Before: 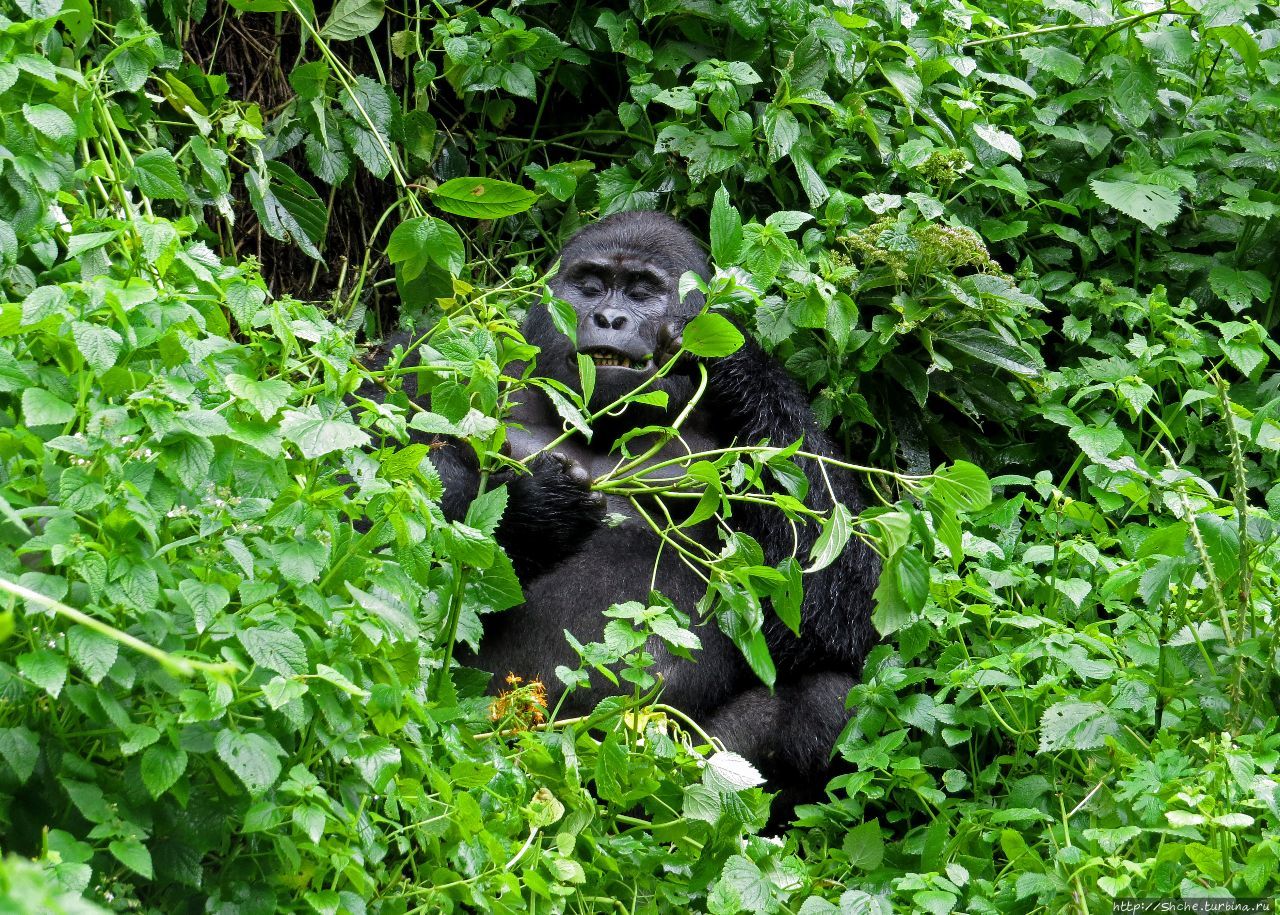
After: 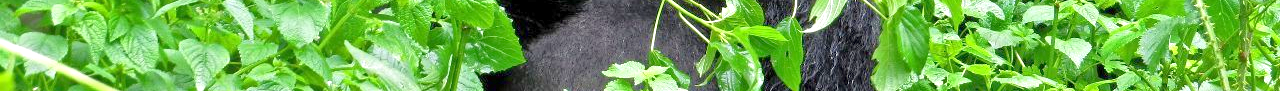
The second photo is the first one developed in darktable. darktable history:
tone equalizer: -8 EV 2 EV, -7 EV 2 EV, -6 EV 2 EV, -5 EV 2 EV, -4 EV 2 EV, -3 EV 1.5 EV, -2 EV 1 EV, -1 EV 0.5 EV
crop and rotate: top 59.084%, bottom 30.916%
